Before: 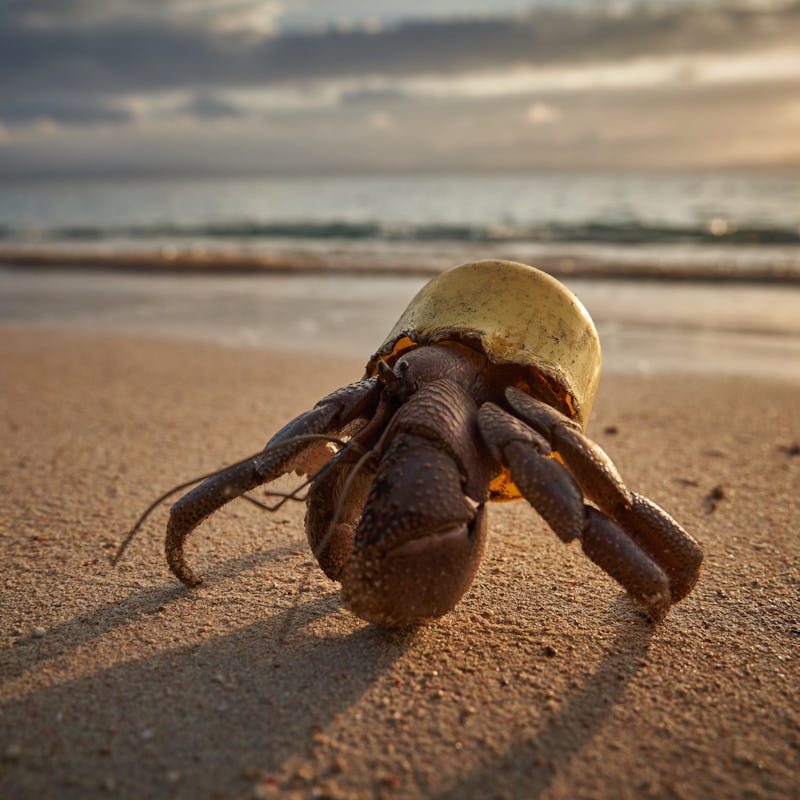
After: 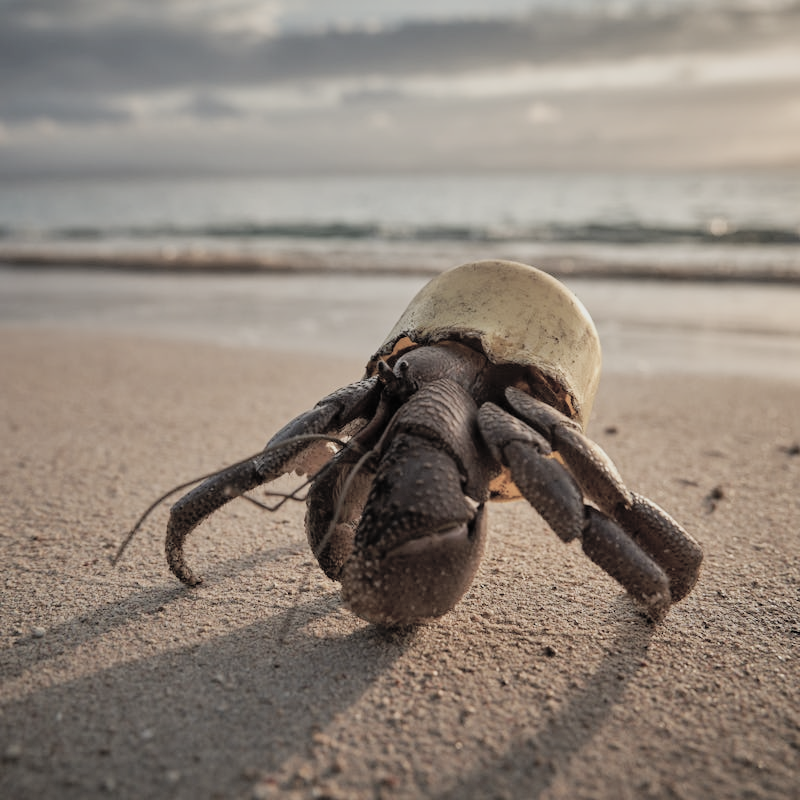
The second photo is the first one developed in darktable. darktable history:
filmic rgb: black relative exposure -7.98 EV, white relative exposure 3.86 EV, hardness 4.31
contrast brightness saturation: brightness 0.184, saturation -0.488
